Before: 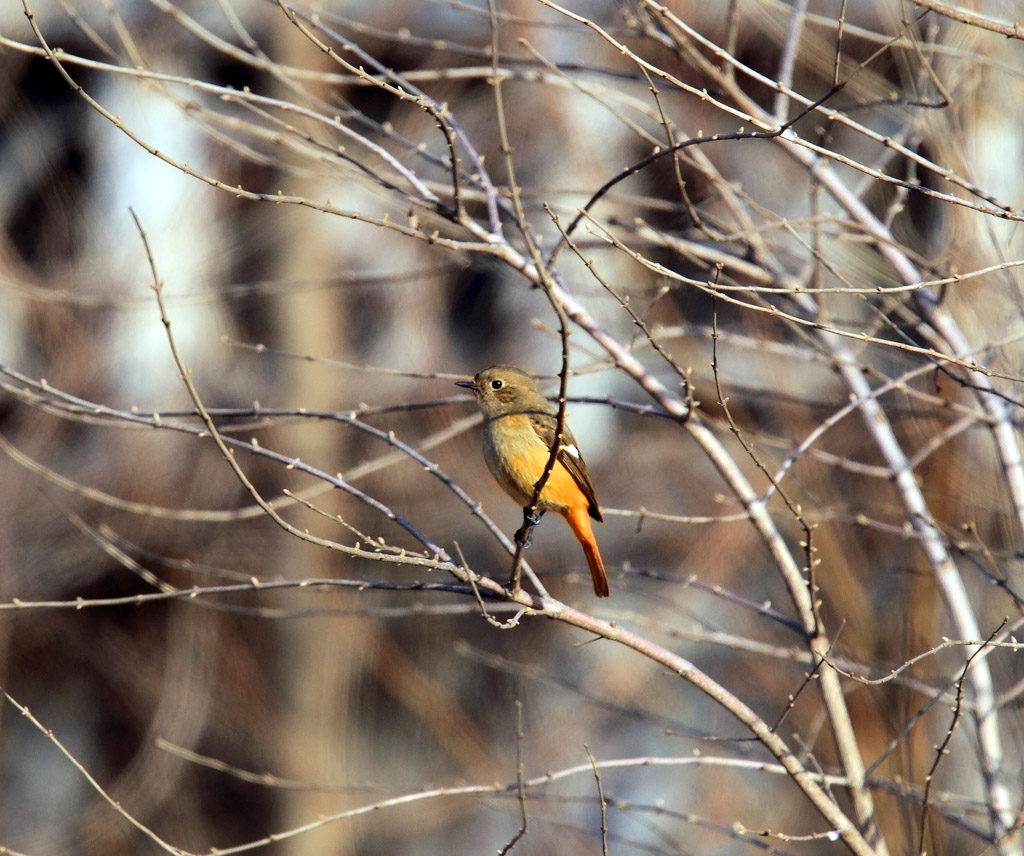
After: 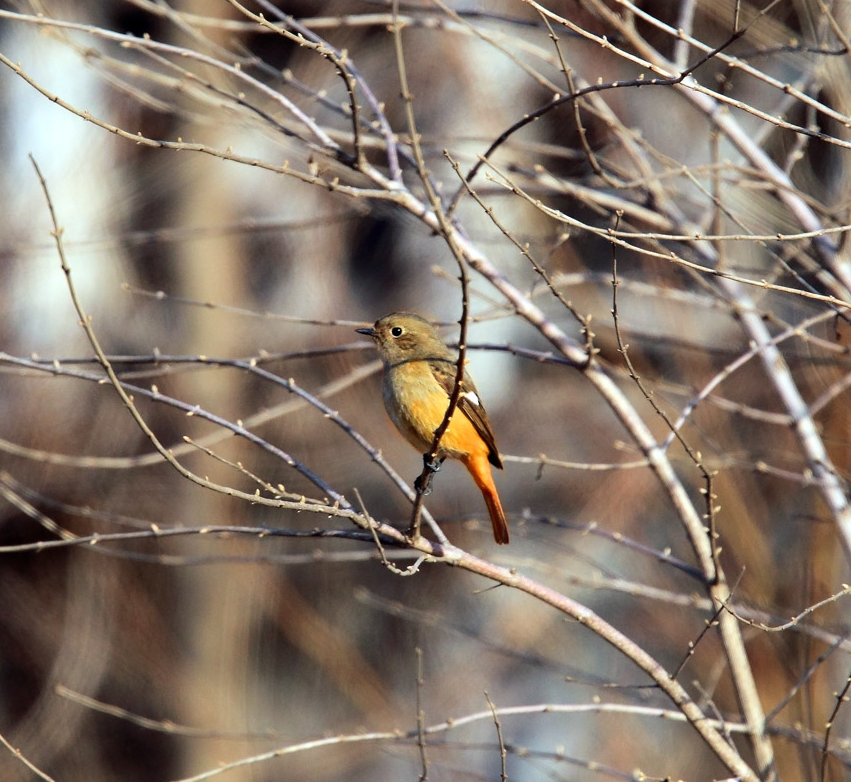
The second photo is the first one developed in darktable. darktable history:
crop: left 9.82%, top 6.223%, right 7%, bottom 2.403%
